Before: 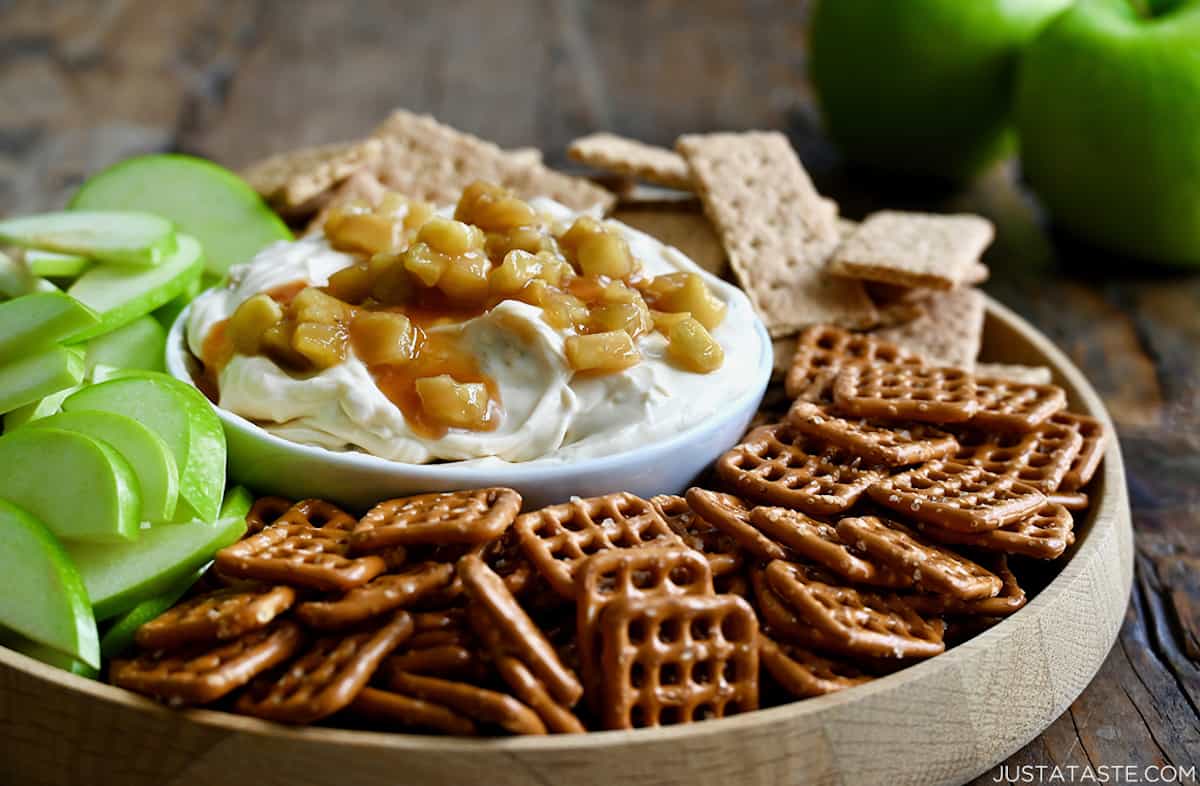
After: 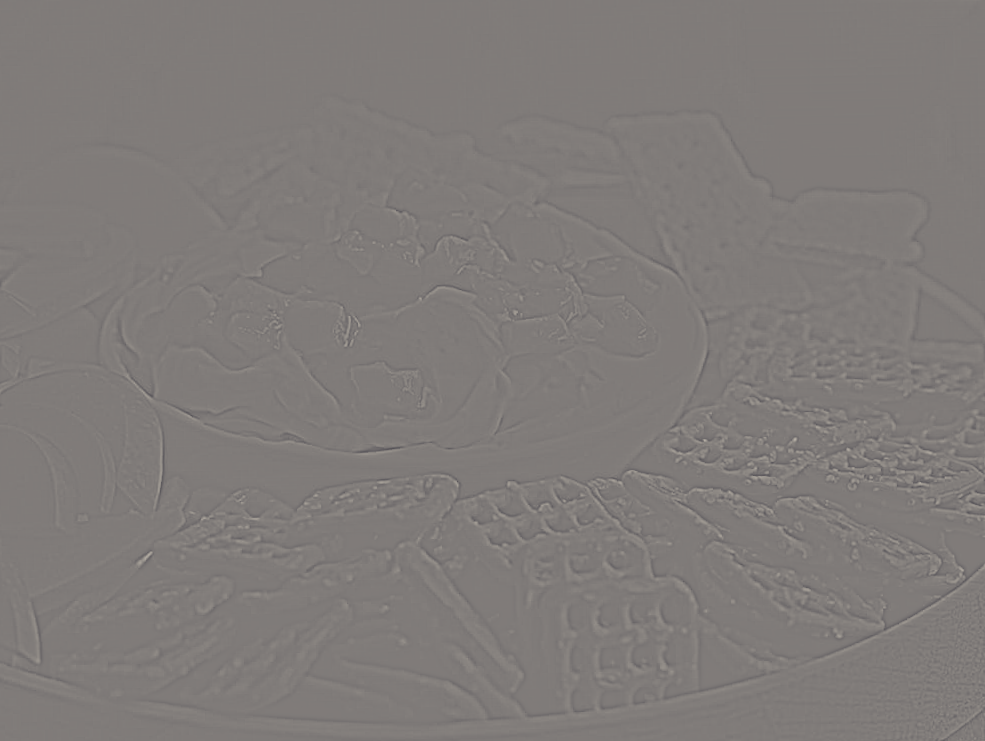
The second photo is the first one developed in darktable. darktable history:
highpass: sharpness 9.84%, contrast boost 9.94%
color balance rgb: shadows lift › chroma 3%, shadows lift › hue 280.8°, power › hue 330°, highlights gain › chroma 3%, highlights gain › hue 75.6°, global offset › luminance 2%, perceptual saturation grading › global saturation 20%, perceptual saturation grading › highlights -25%, perceptual saturation grading › shadows 50%, global vibrance 20.33%
crop and rotate: angle 1°, left 4.281%, top 0.642%, right 11.383%, bottom 2.486%
color zones: curves: ch1 [(0, 0.513) (0.143, 0.524) (0.286, 0.511) (0.429, 0.506) (0.571, 0.503) (0.714, 0.503) (0.857, 0.508) (1, 0.513)]
